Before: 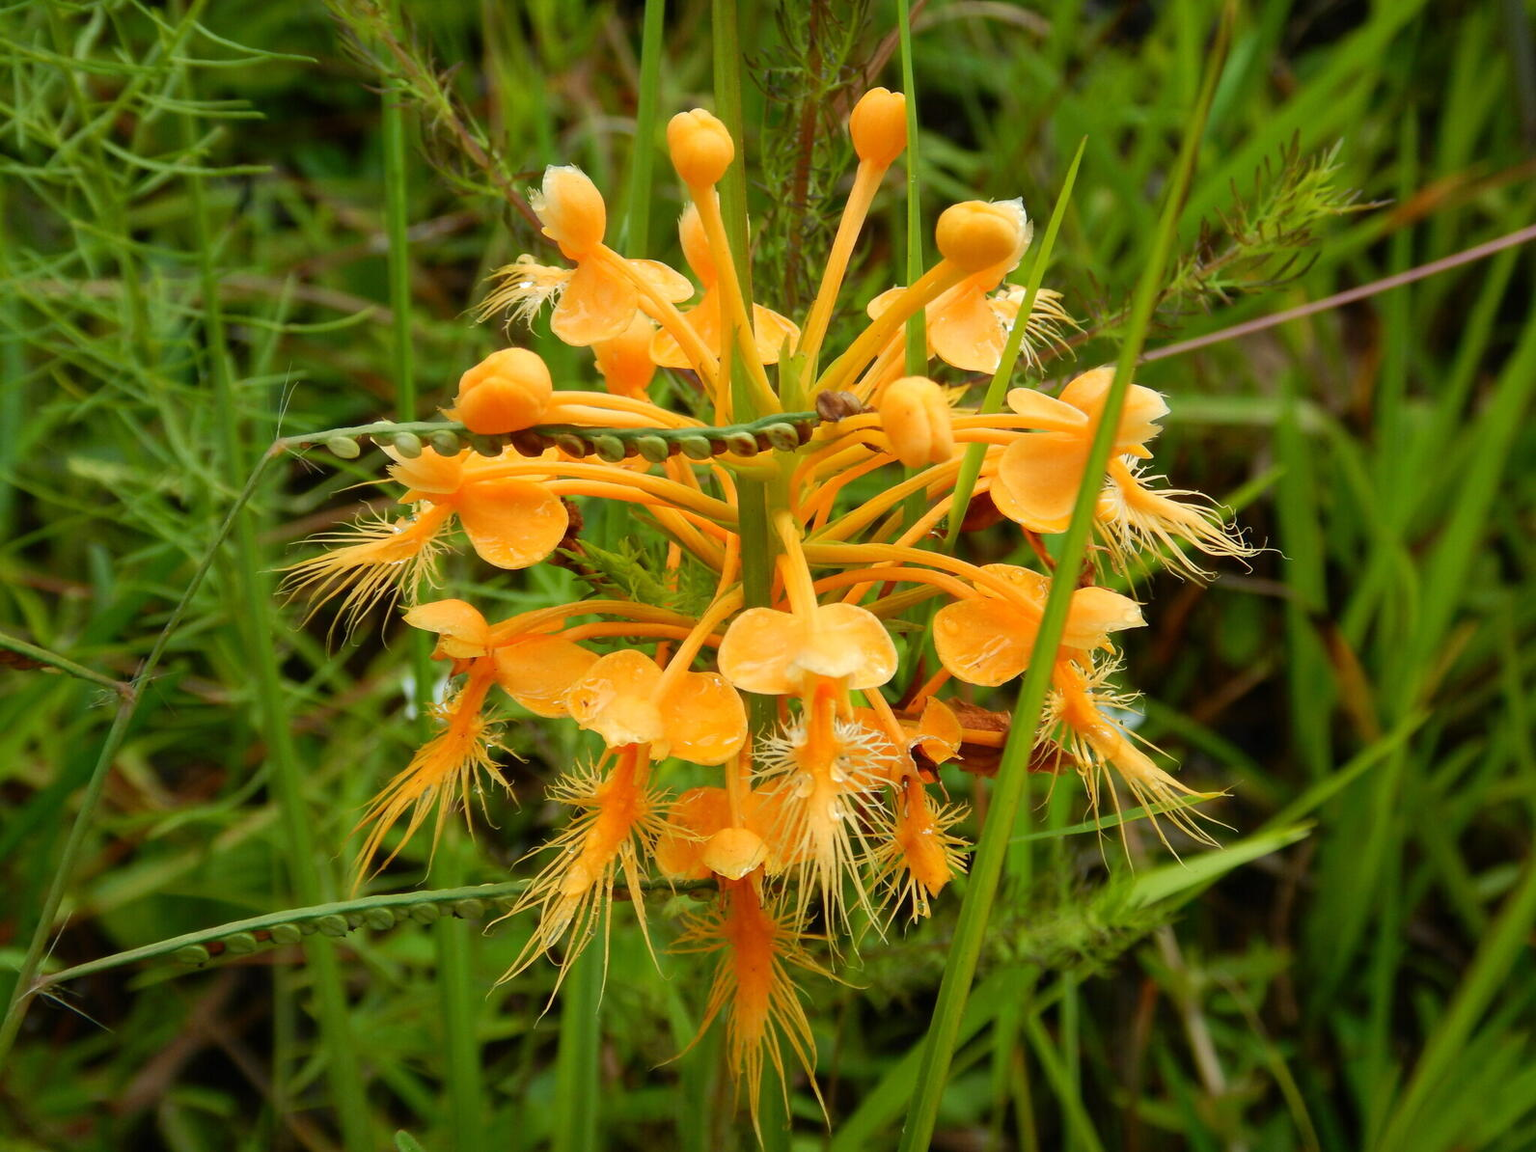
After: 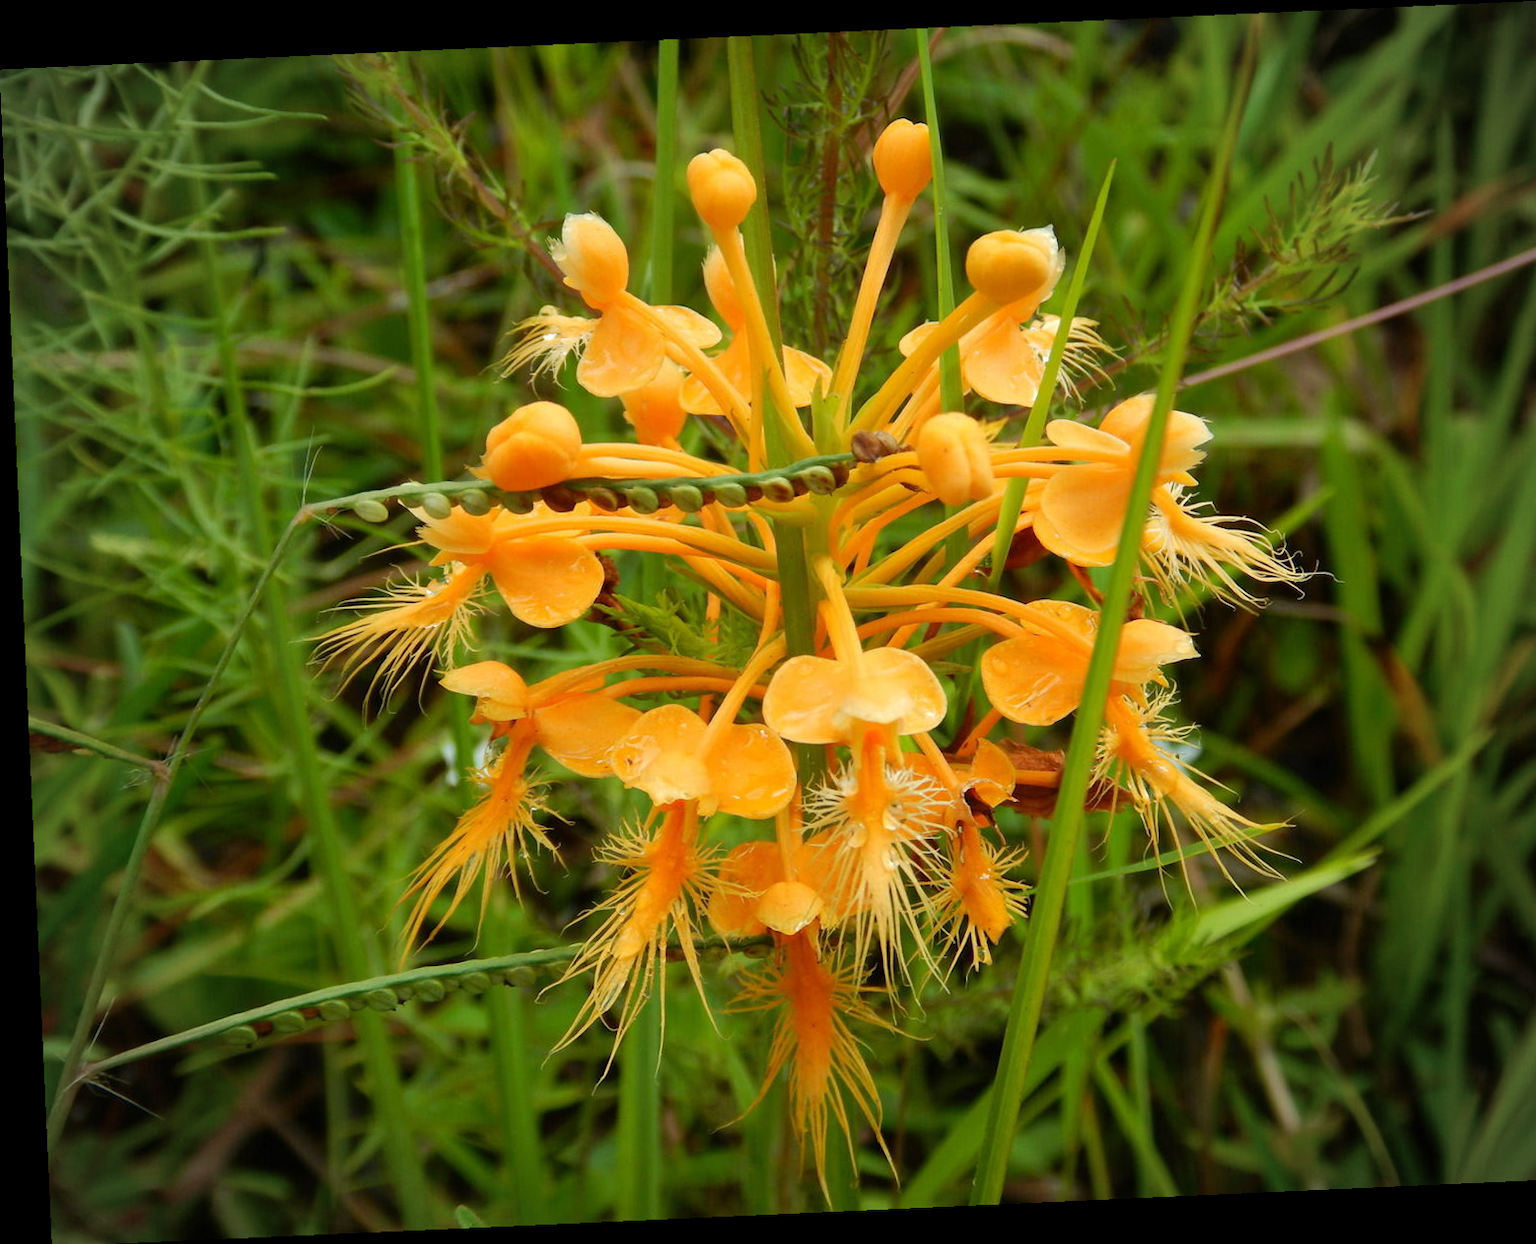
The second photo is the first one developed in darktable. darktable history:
vignetting: fall-off radius 60.92%
rotate and perspective: rotation -2.56°, automatic cropping off
crop and rotate: right 5.167%
